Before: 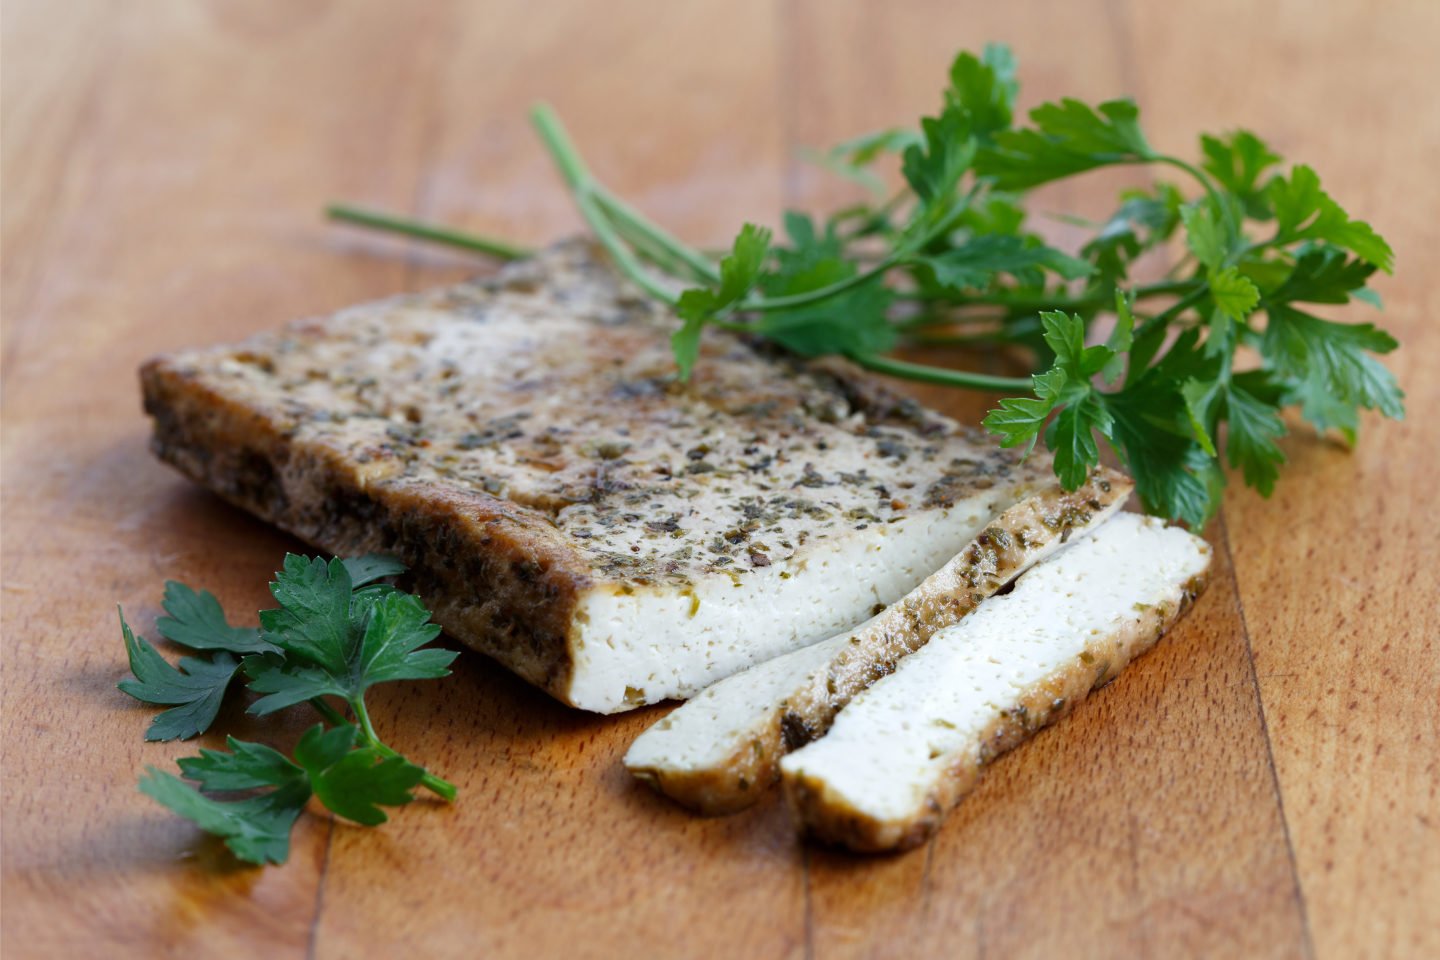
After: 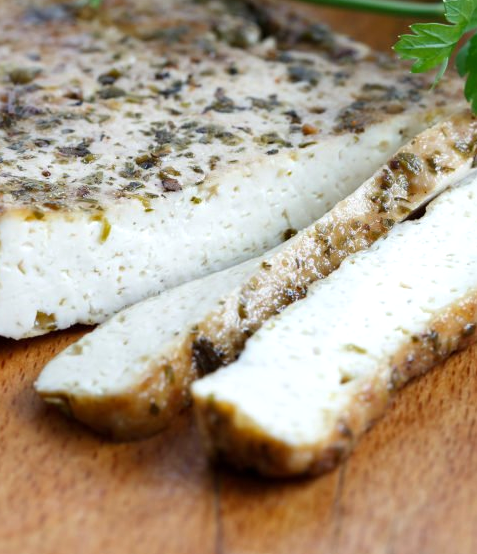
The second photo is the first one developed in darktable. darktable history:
levels: levels [0, 0.476, 0.951]
crop: left 40.927%, top 39.068%, right 25.905%, bottom 3.138%
